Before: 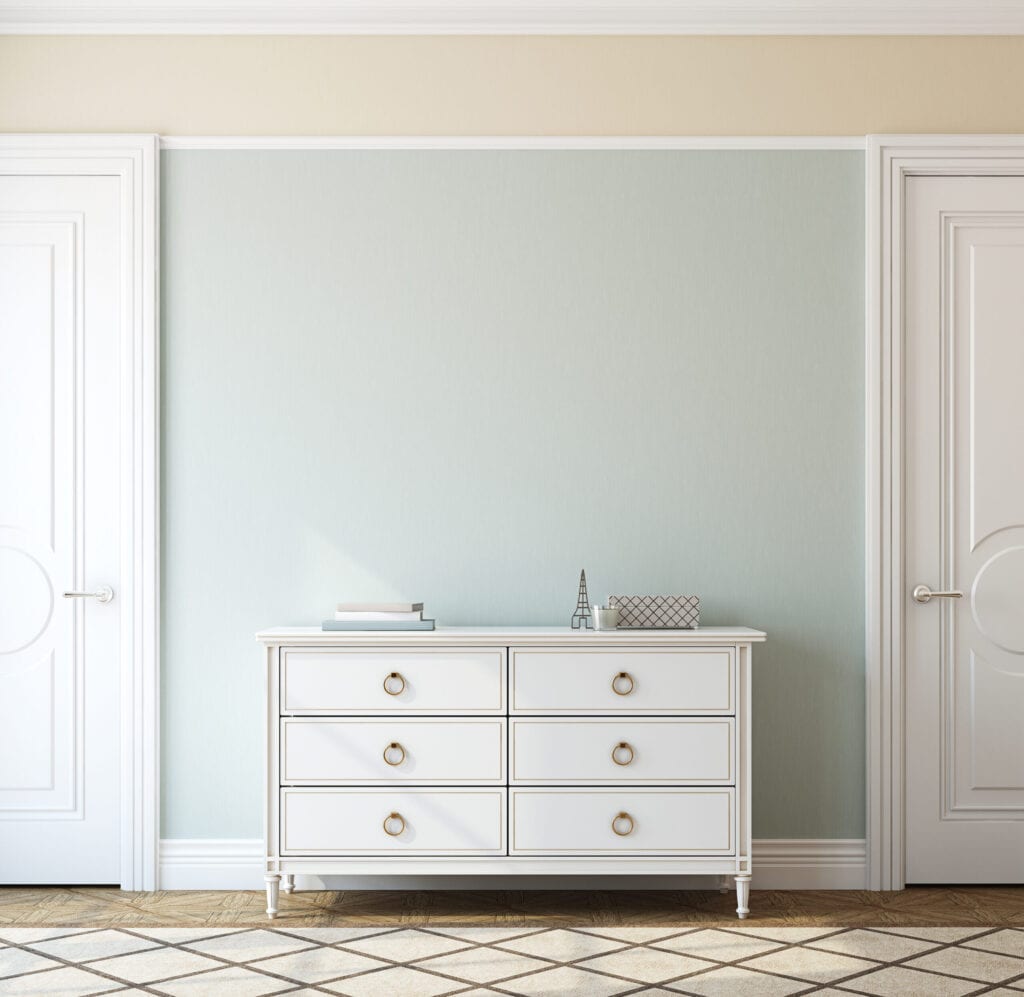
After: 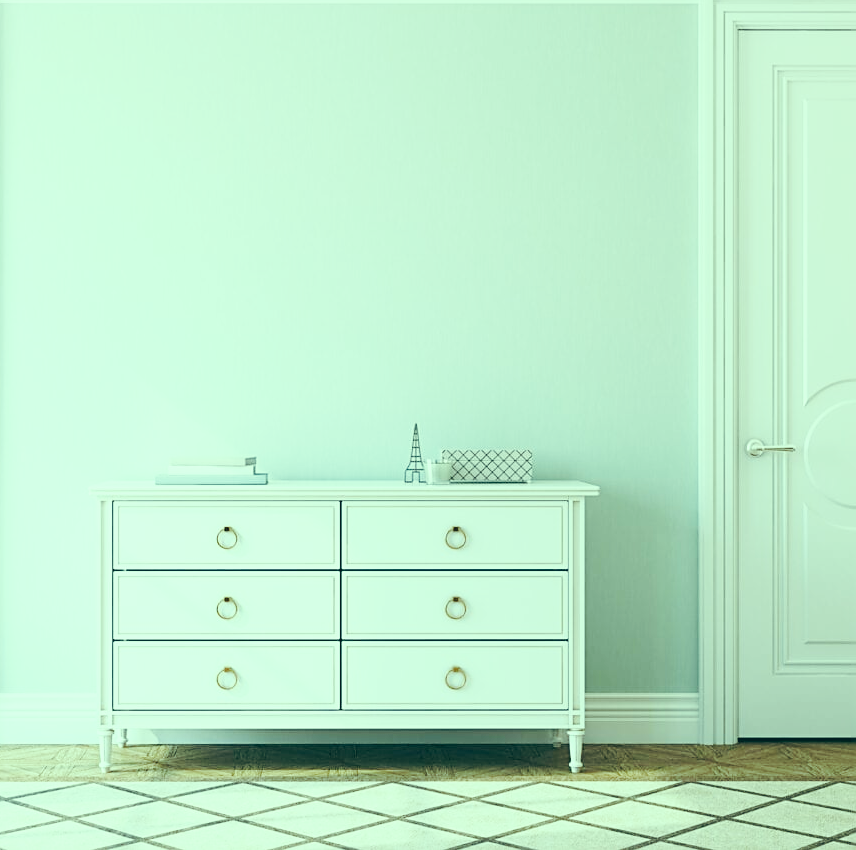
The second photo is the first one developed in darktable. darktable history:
color correction: highlights a* -19.68, highlights b* 9.8, shadows a* -20.16, shadows b* -9.98
crop: left 16.313%, top 14.735%
sharpen: radius 1.858, amount 0.397, threshold 1.246
base curve: curves: ch0 [(0, 0.007) (0.028, 0.063) (0.121, 0.311) (0.46, 0.743) (0.859, 0.957) (1, 1)], preserve colors none
